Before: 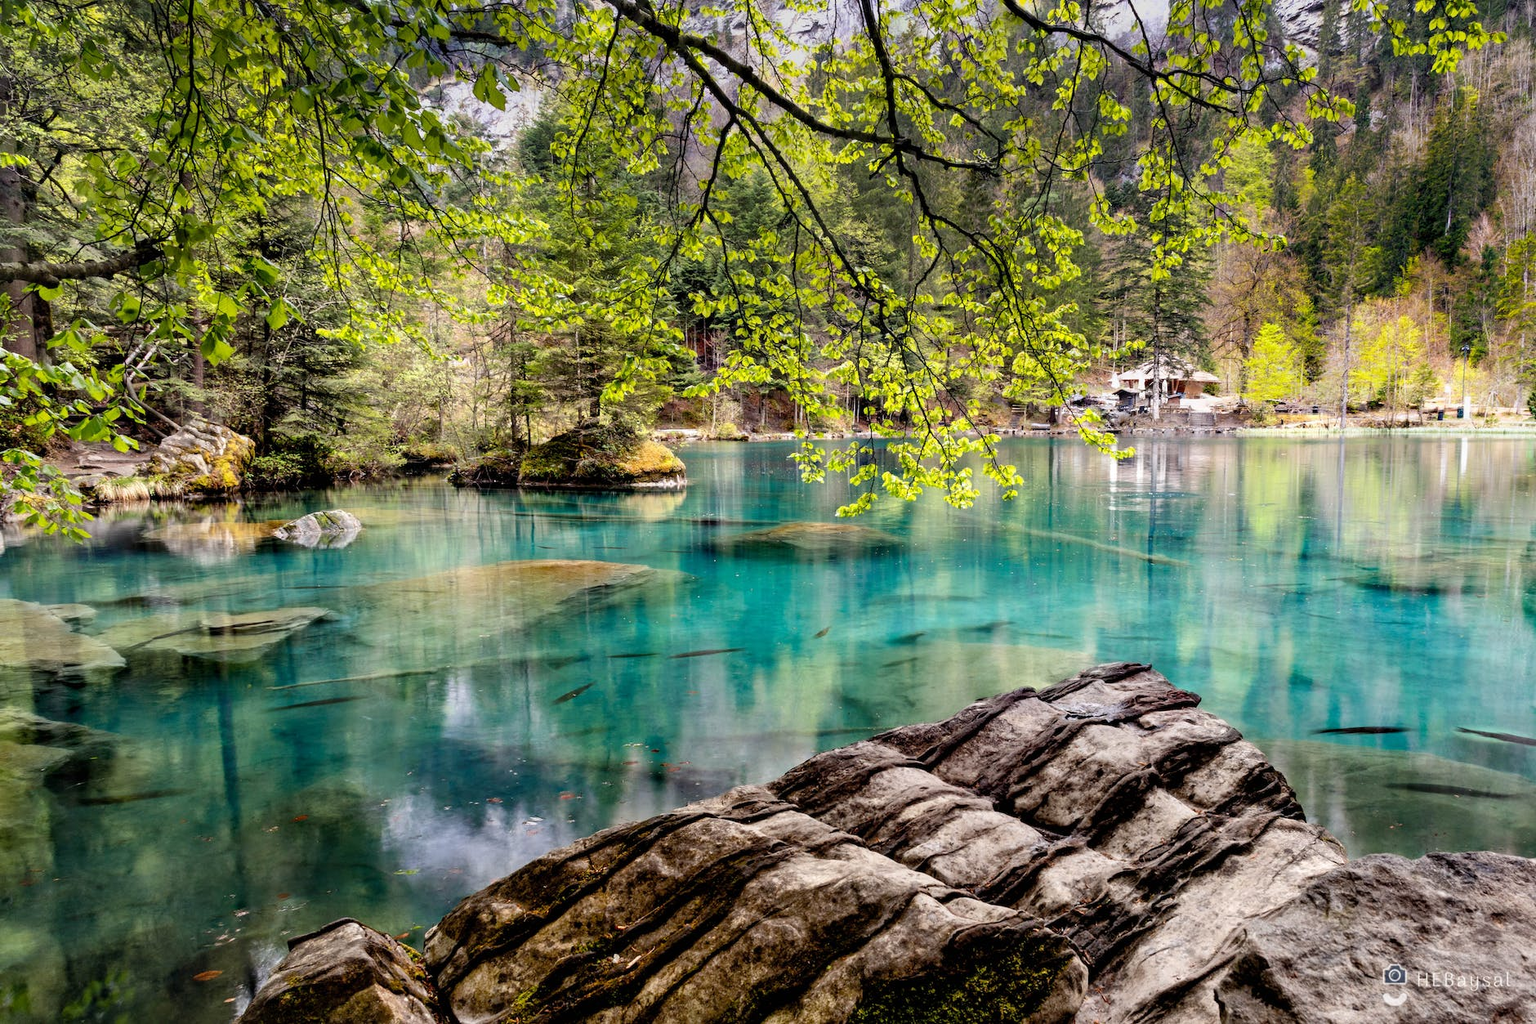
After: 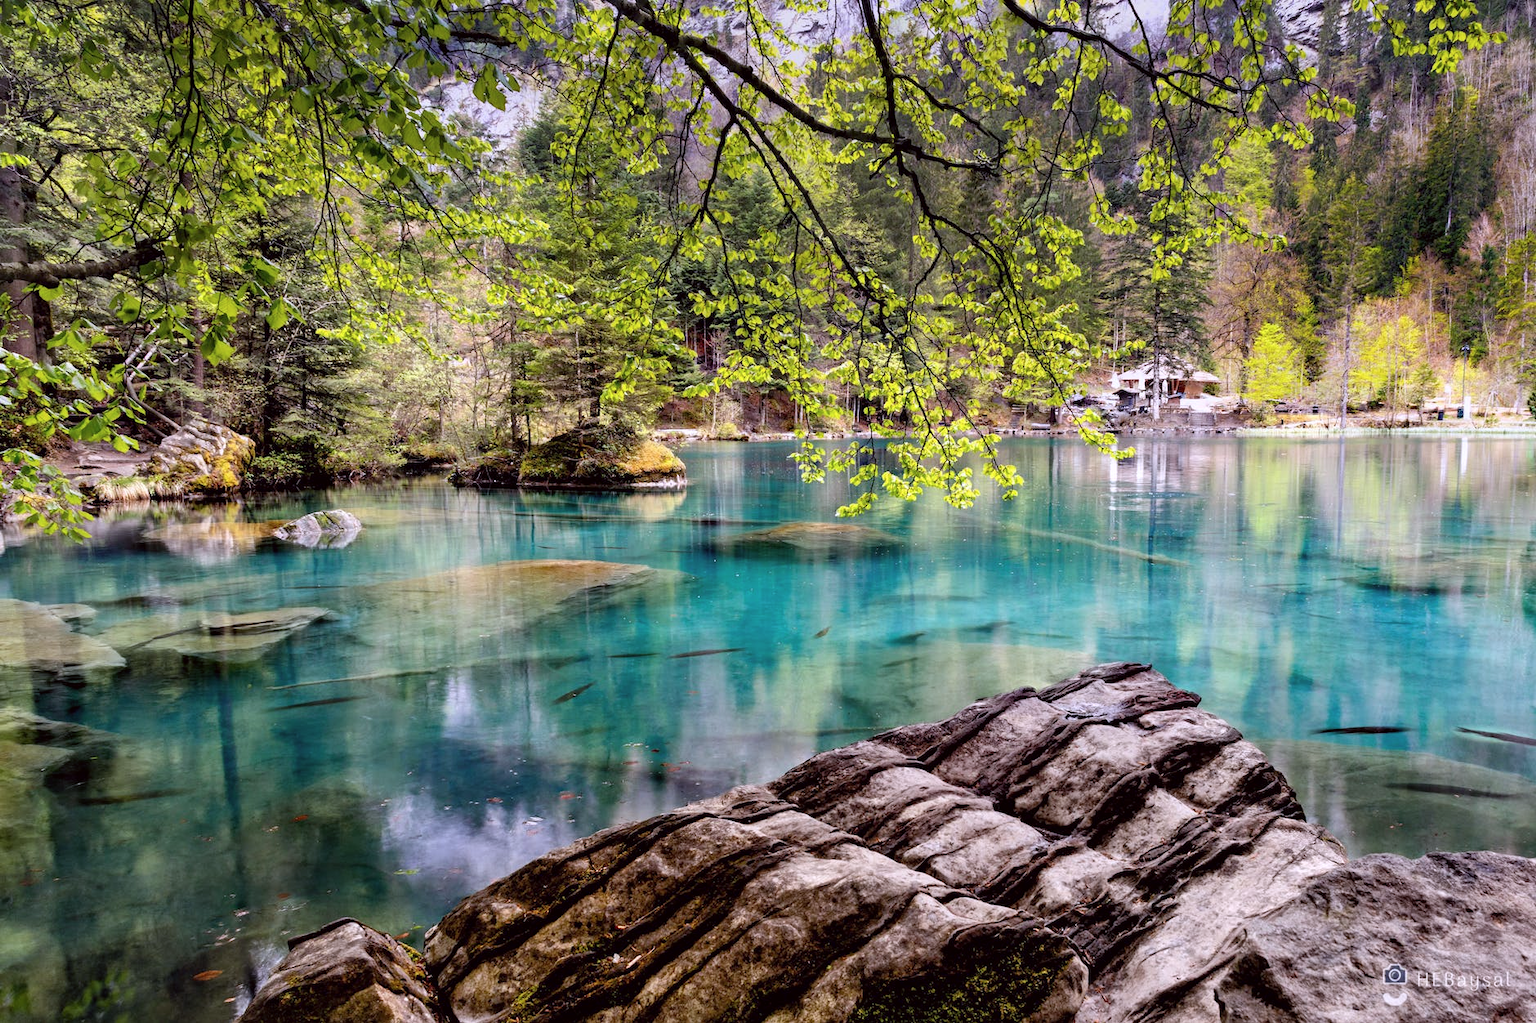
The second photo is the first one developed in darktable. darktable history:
color calibration: illuminant as shot in camera, x 0.363, y 0.385, temperature 4528.04 K
color correction: highlights a* -0.95, highlights b* 4.5, shadows a* 3.55
white balance: emerald 1
